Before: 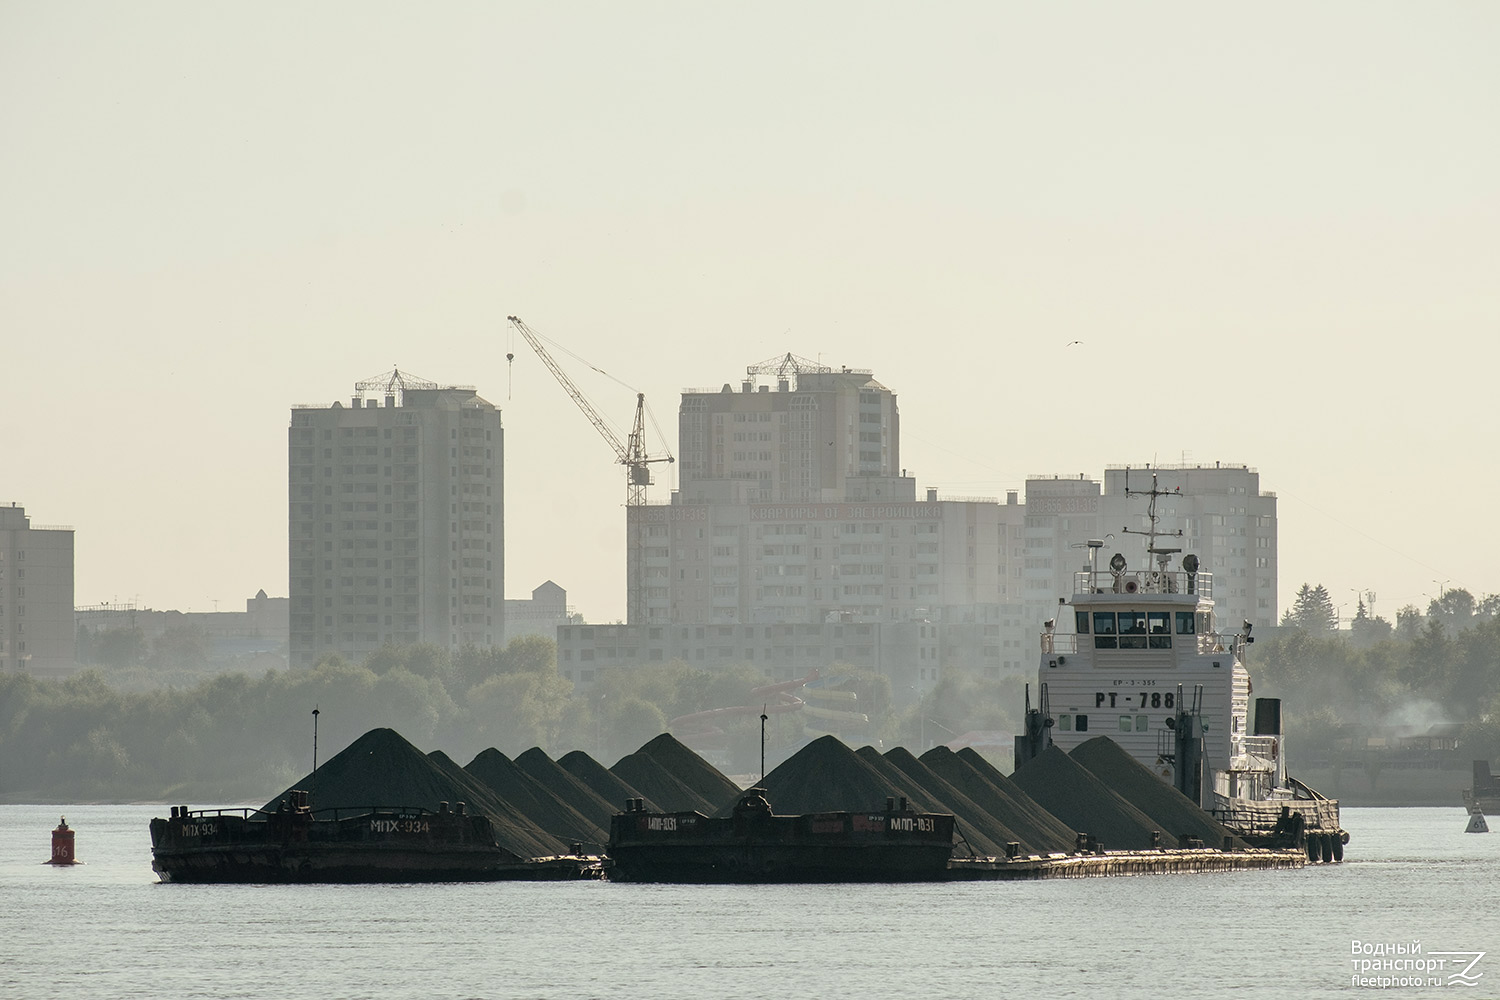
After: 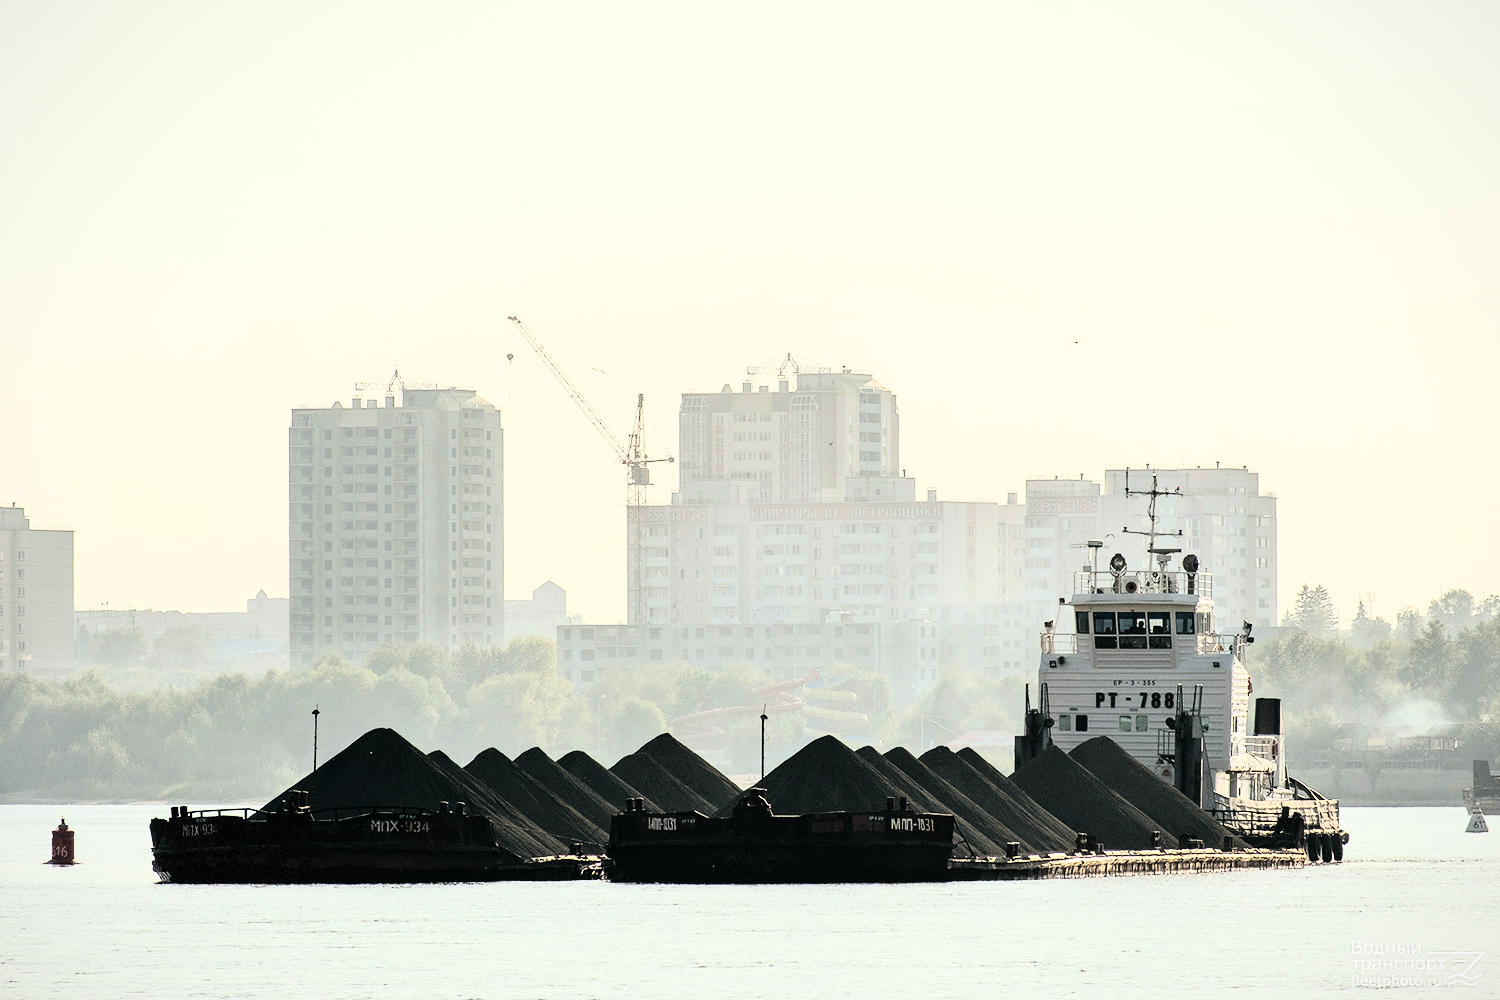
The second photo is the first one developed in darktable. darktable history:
exposure: compensate exposure bias true, compensate highlight preservation false
rgb curve: curves: ch0 [(0, 0) (0.21, 0.15) (0.24, 0.21) (0.5, 0.75) (0.75, 0.96) (0.89, 0.99) (1, 1)]; ch1 [(0, 0.02) (0.21, 0.13) (0.25, 0.2) (0.5, 0.67) (0.75, 0.9) (0.89, 0.97) (1, 1)]; ch2 [(0, 0.02) (0.21, 0.13) (0.25, 0.2) (0.5, 0.67) (0.75, 0.9) (0.89, 0.97) (1, 1)], compensate middle gray true
vignetting: fall-off start 85%, fall-off radius 80%, brightness -0.182, saturation -0.3, width/height ratio 1.219, dithering 8-bit output, unbound false
